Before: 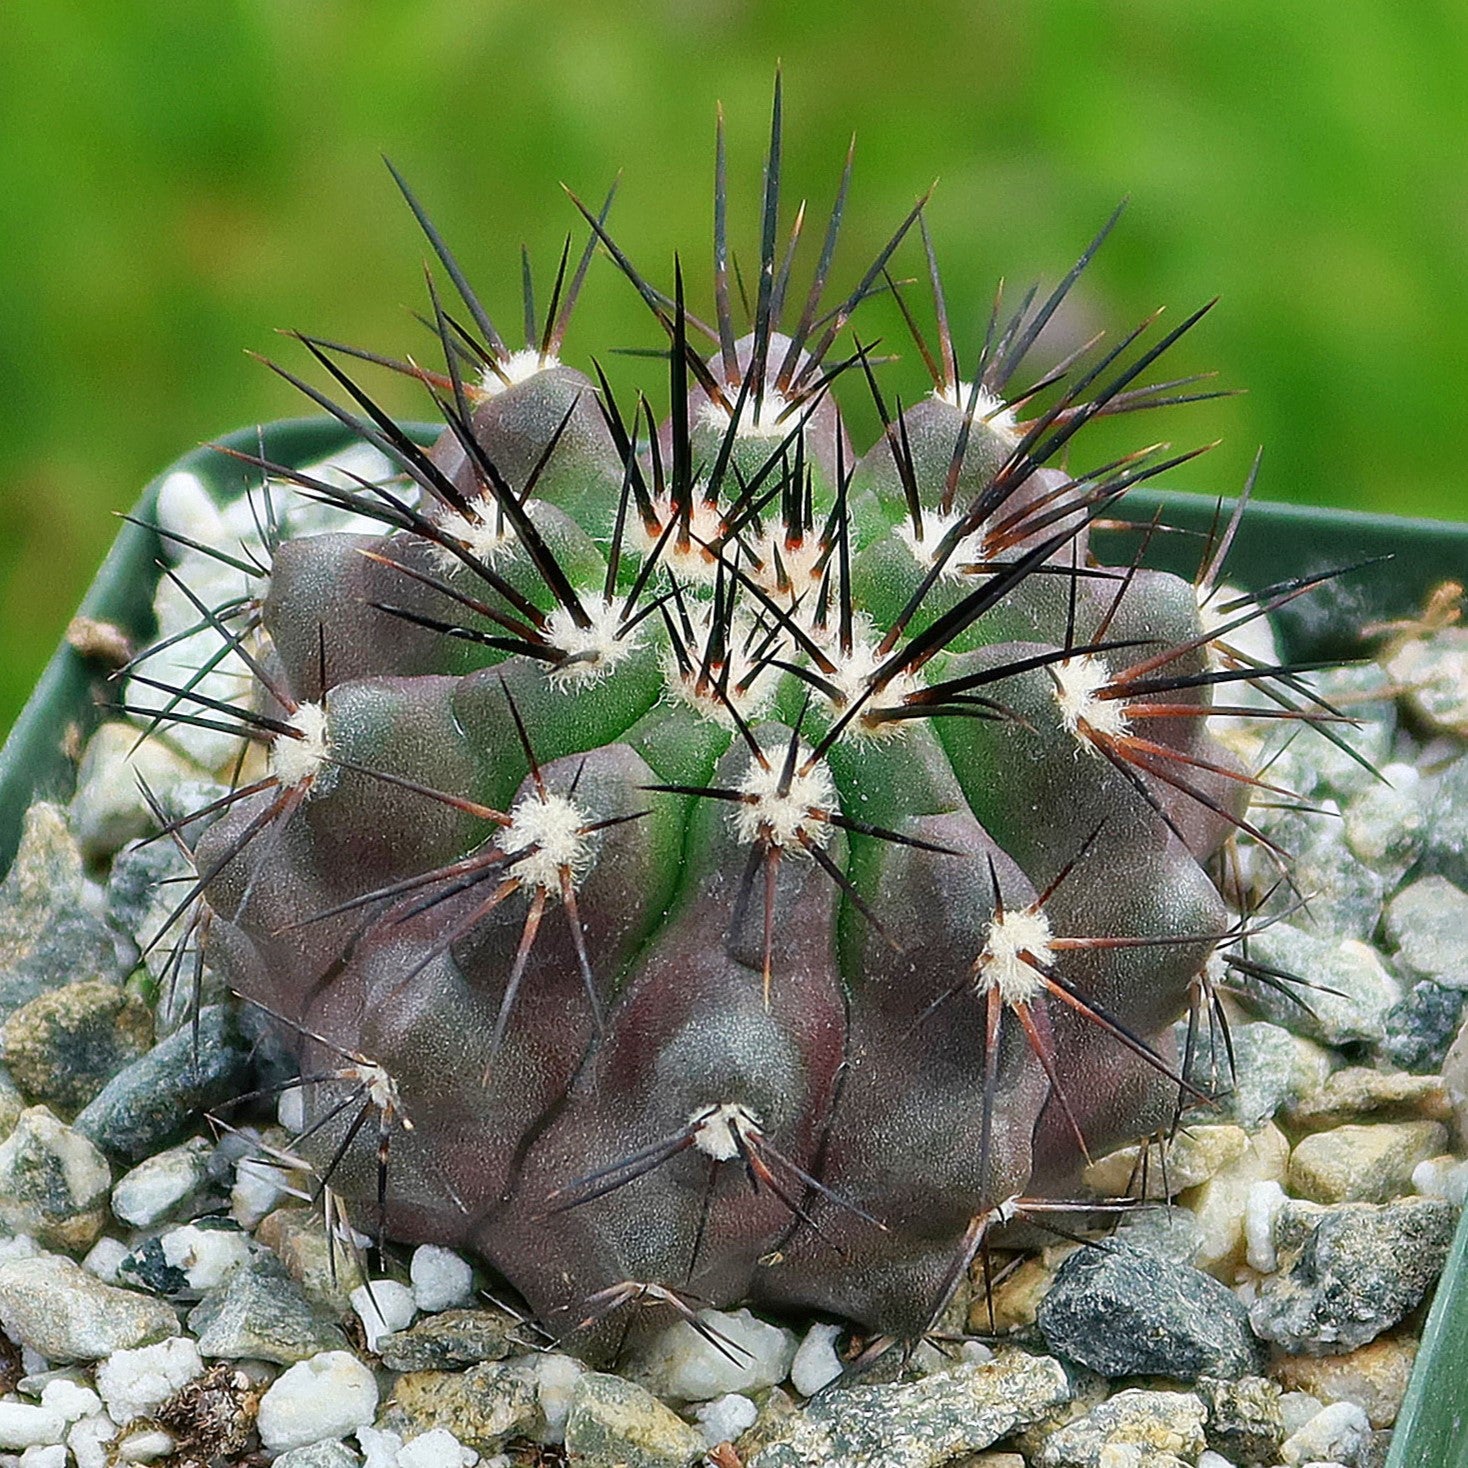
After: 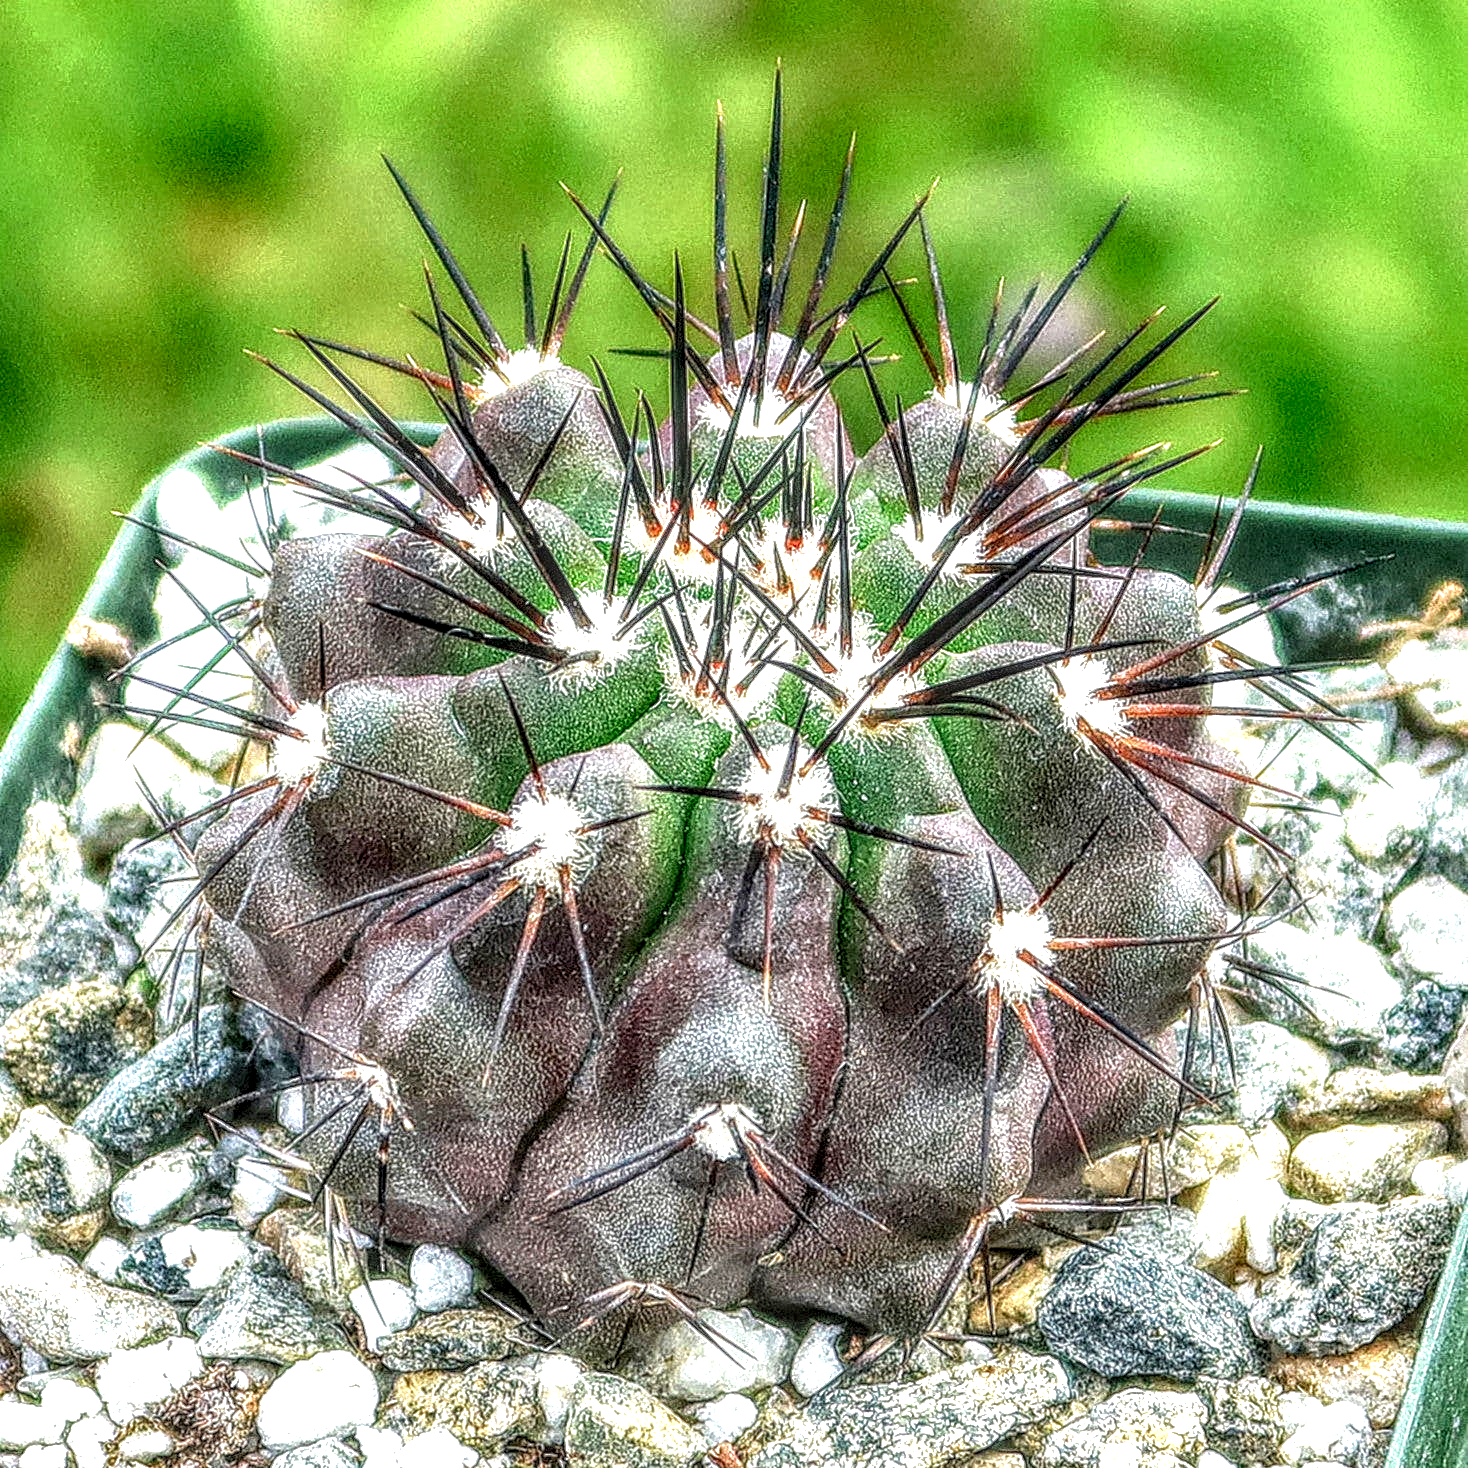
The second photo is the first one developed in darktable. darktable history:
exposure: exposure 0.935 EV, compensate highlight preservation false
local contrast: highlights 0%, shadows 0%, detail 300%, midtone range 0.3
